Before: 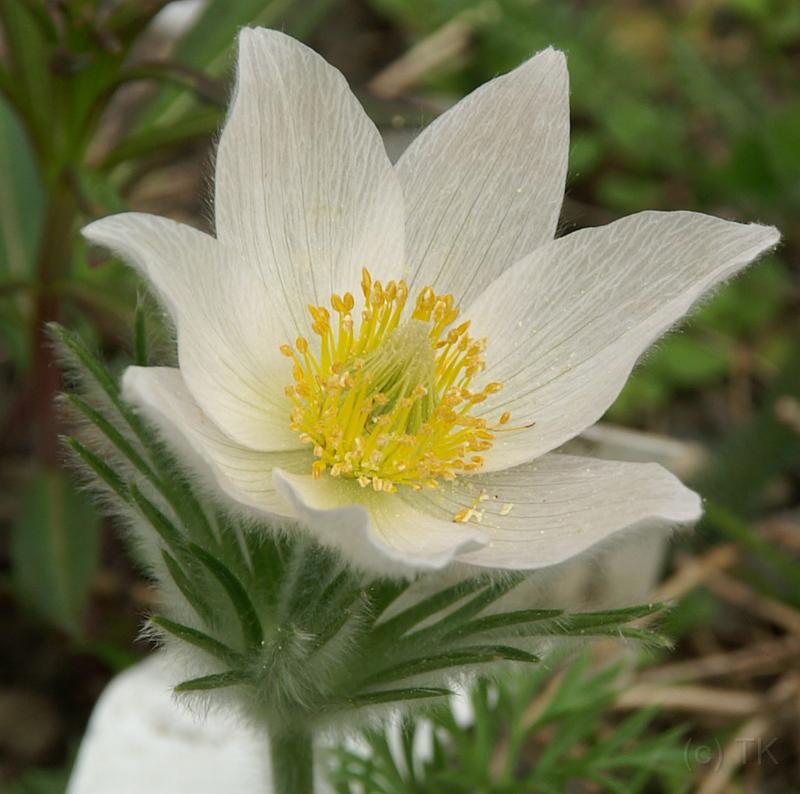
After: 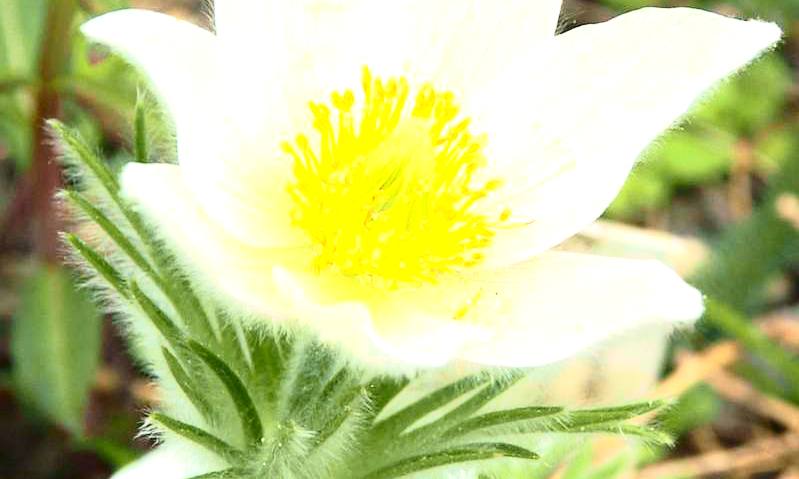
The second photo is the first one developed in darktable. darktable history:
crop and rotate: top 25.574%, bottom 14.051%
exposure: black level correction 0, exposure 1.922 EV, compensate highlight preservation false
tone curve: curves: ch0 [(0, 0.031) (0.139, 0.084) (0.311, 0.278) (0.495, 0.544) (0.718, 0.816) (0.841, 0.909) (1, 0.967)]; ch1 [(0, 0) (0.272, 0.249) (0.388, 0.385) (0.479, 0.456) (0.495, 0.497) (0.538, 0.55) (0.578, 0.595) (0.707, 0.778) (1, 1)]; ch2 [(0, 0) (0.125, 0.089) (0.353, 0.329) (0.443, 0.408) (0.502, 0.495) (0.56, 0.553) (0.608, 0.631) (1, 1)], color space Lab, independent channels, preserve colors none
